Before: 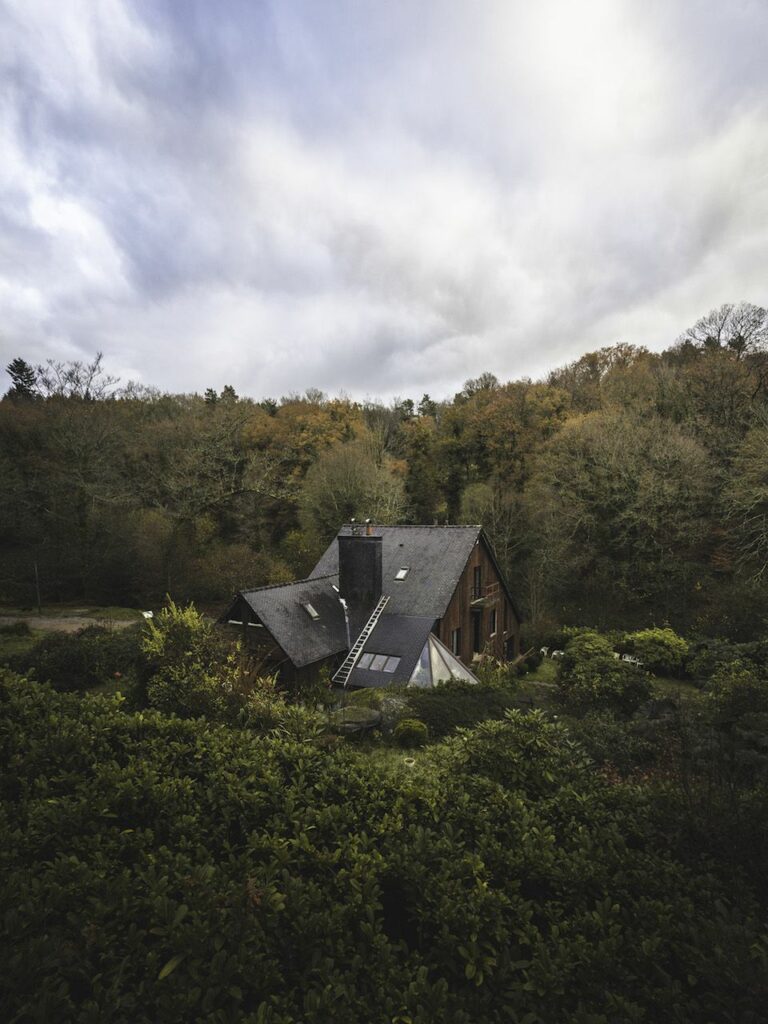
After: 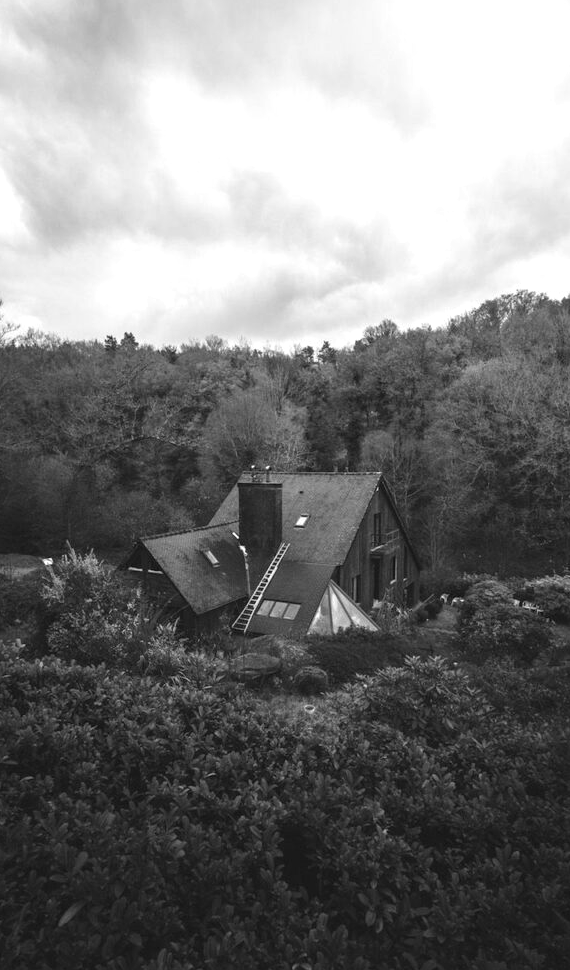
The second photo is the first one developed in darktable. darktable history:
crop and rotate: left 13.15%, top 5.251%, right 12.609%
monochrome: on, module defaults
exposure: exposure 0.375 EV, compensate highlight preservation false
